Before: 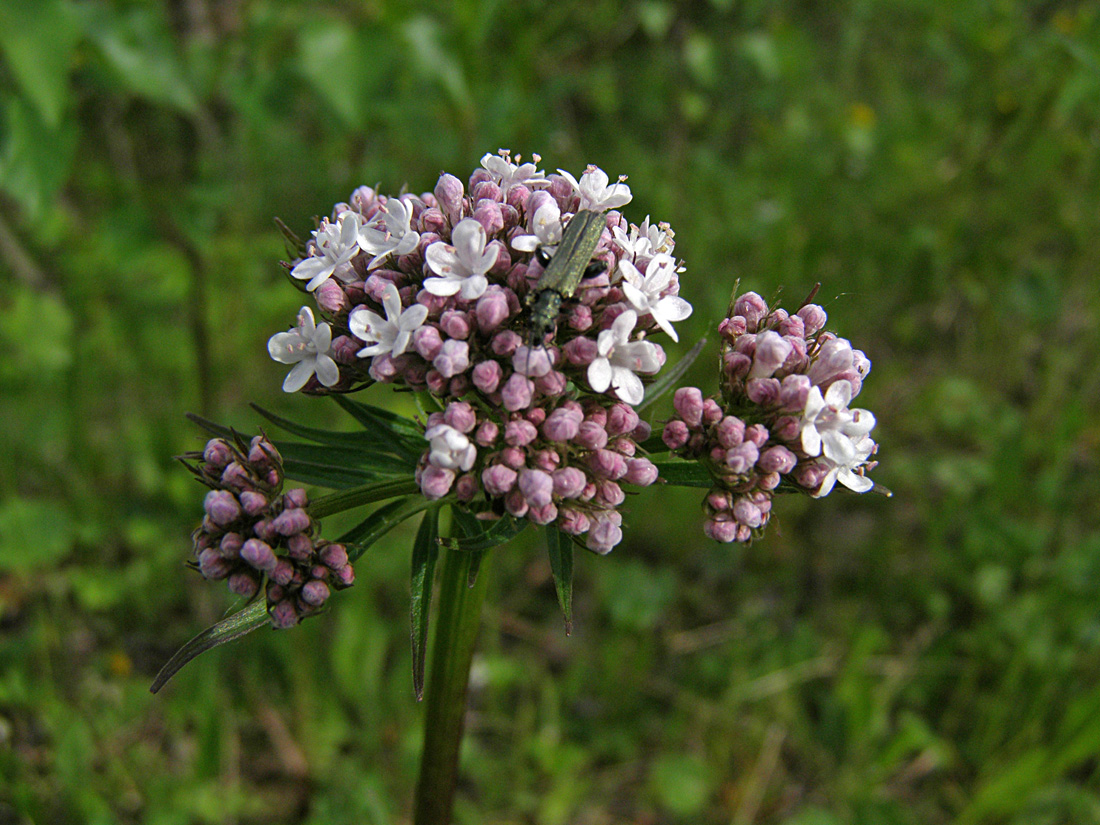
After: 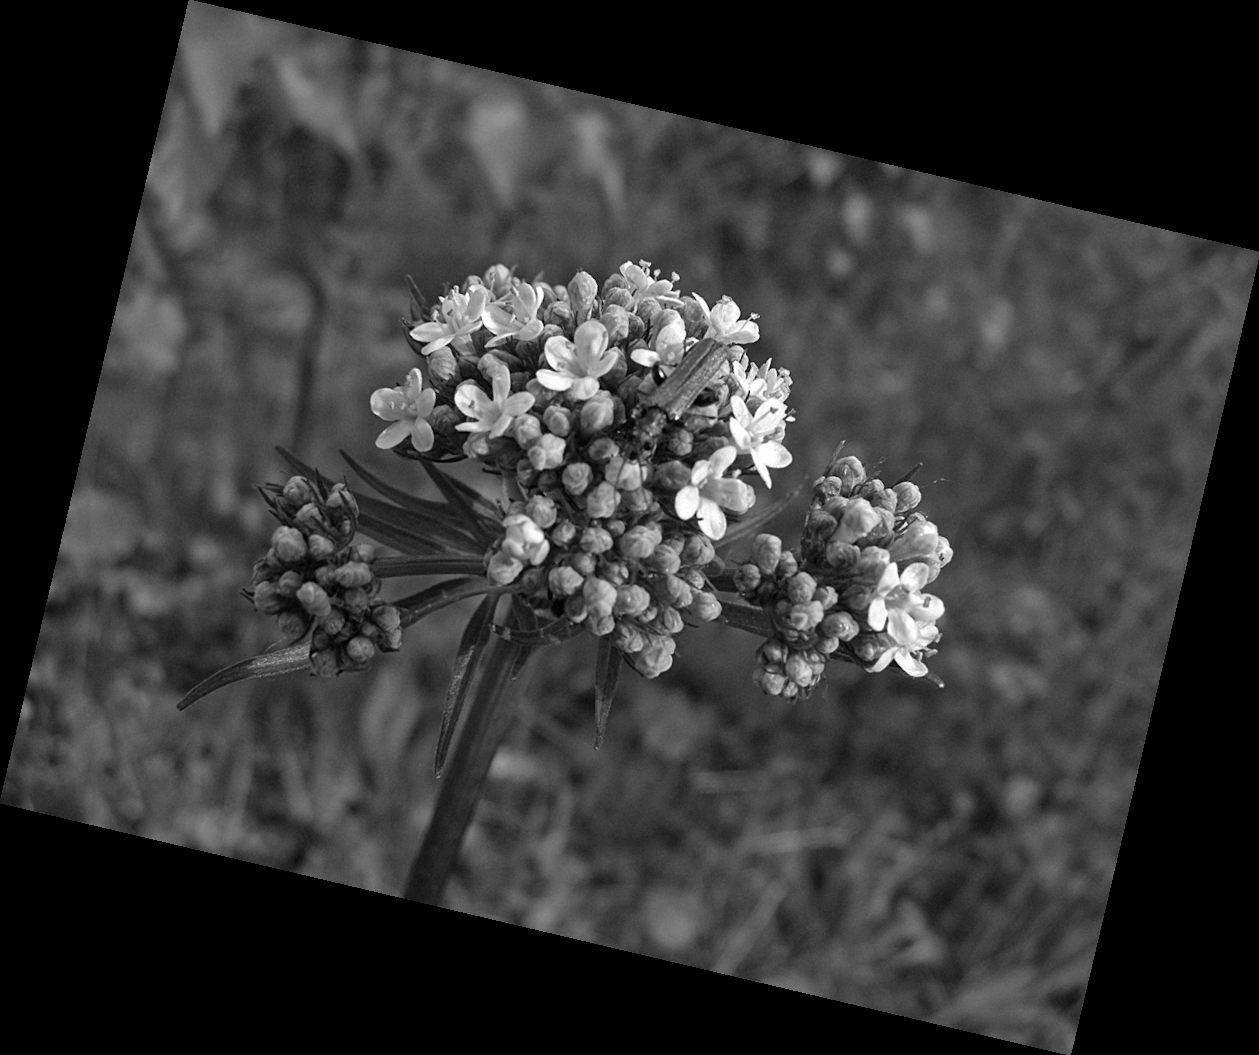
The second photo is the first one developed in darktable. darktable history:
rotate and perspective: rotation 13.27°, automatic cropping off
monochrome: a 1.94, b -0.638
